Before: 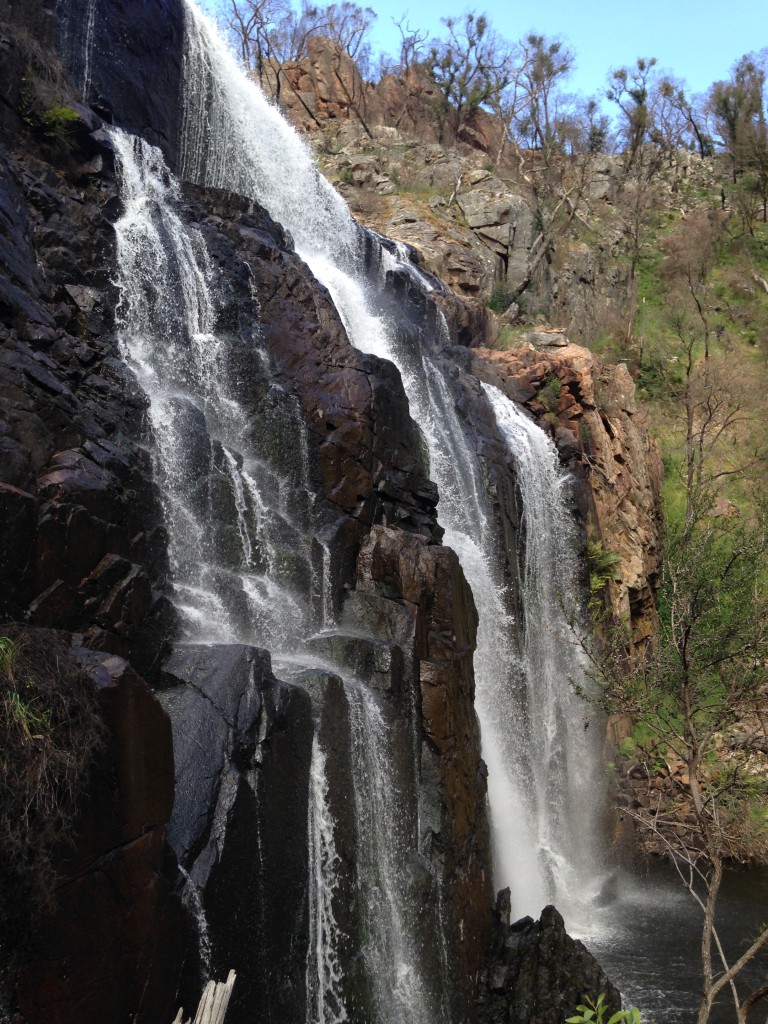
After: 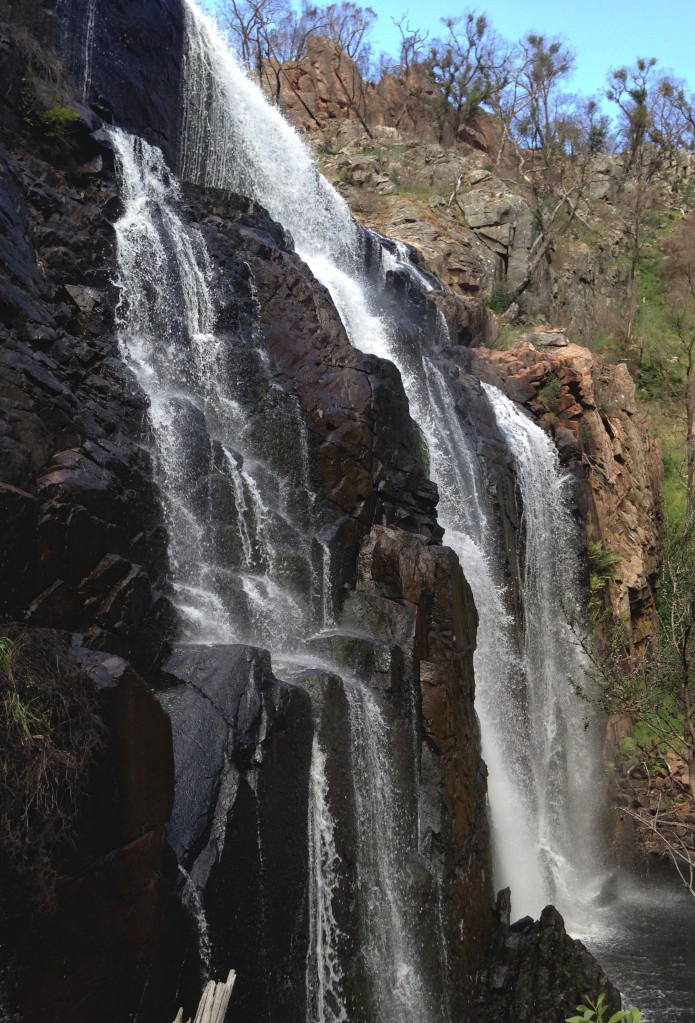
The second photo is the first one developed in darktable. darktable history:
crop: right 9.503%, bottom 0.017%
tone curve: curves: ch0 [(0, 0) (0.003, 0.051) (0.011, 0.054) (0.025, 0.056) (0.044, 0.07) (0.069, 0.092) (0.1, 0.119) (0.136, 0.149) (0.177, 0.189) (0.224, 0.231) (0.277, 0.278) (0.335, 0.329) (0.399, 0.386) (0.468, 0.454) (0.543, 0.524) (0.623, 0.603) (0.709, 0.687) (0.801, 0.776) (0.898, 0.878) (1, 1)], preserve colors none
